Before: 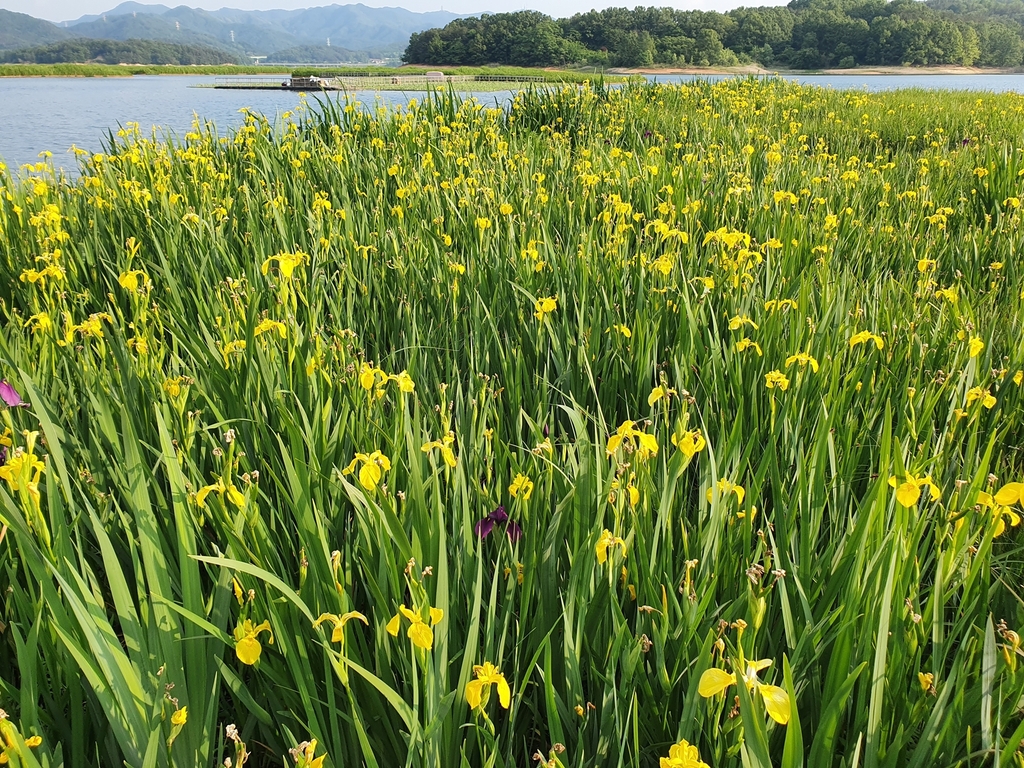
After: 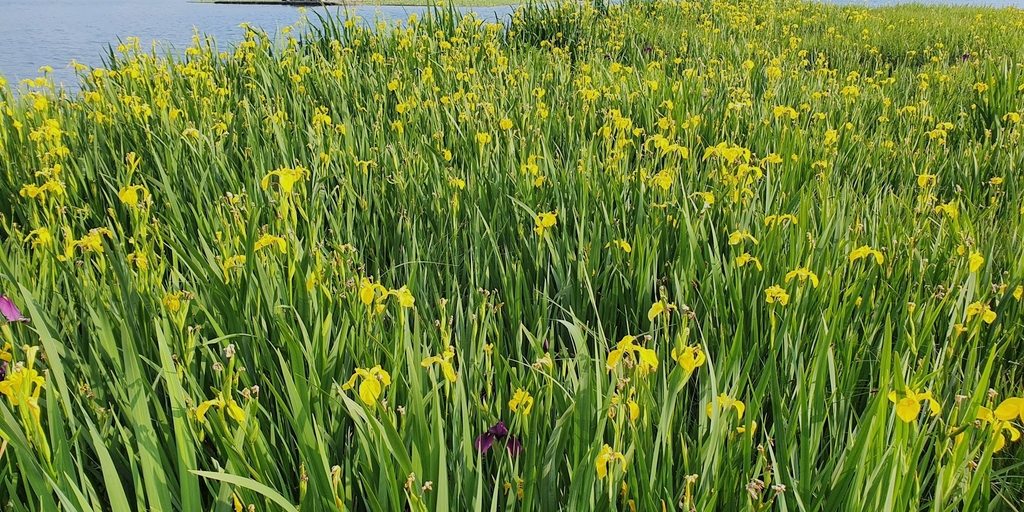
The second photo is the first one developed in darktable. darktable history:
filmic rgb: black relative exposure -15 EV, white relative exposure 3 EV, threshold 6 EV, target black luminance 0%, hardness 9.27, latitude 99%, contrast 0.912, shadows ↔ highlights balance 0.505%, add noise in highlights 0, color science v3 (2019), use custom middle-gray values true, iterations of high-quality reconstruction 0, contrast in highlights soft, enable highlight reconstruction true
crop: top 11.166%, bottom 22.168%
white balance: red 0.976, blue 1.04
local contrast: mode bilateral grid, contrast 10, coarseness 25, detail 115%, midtone range 0.2
